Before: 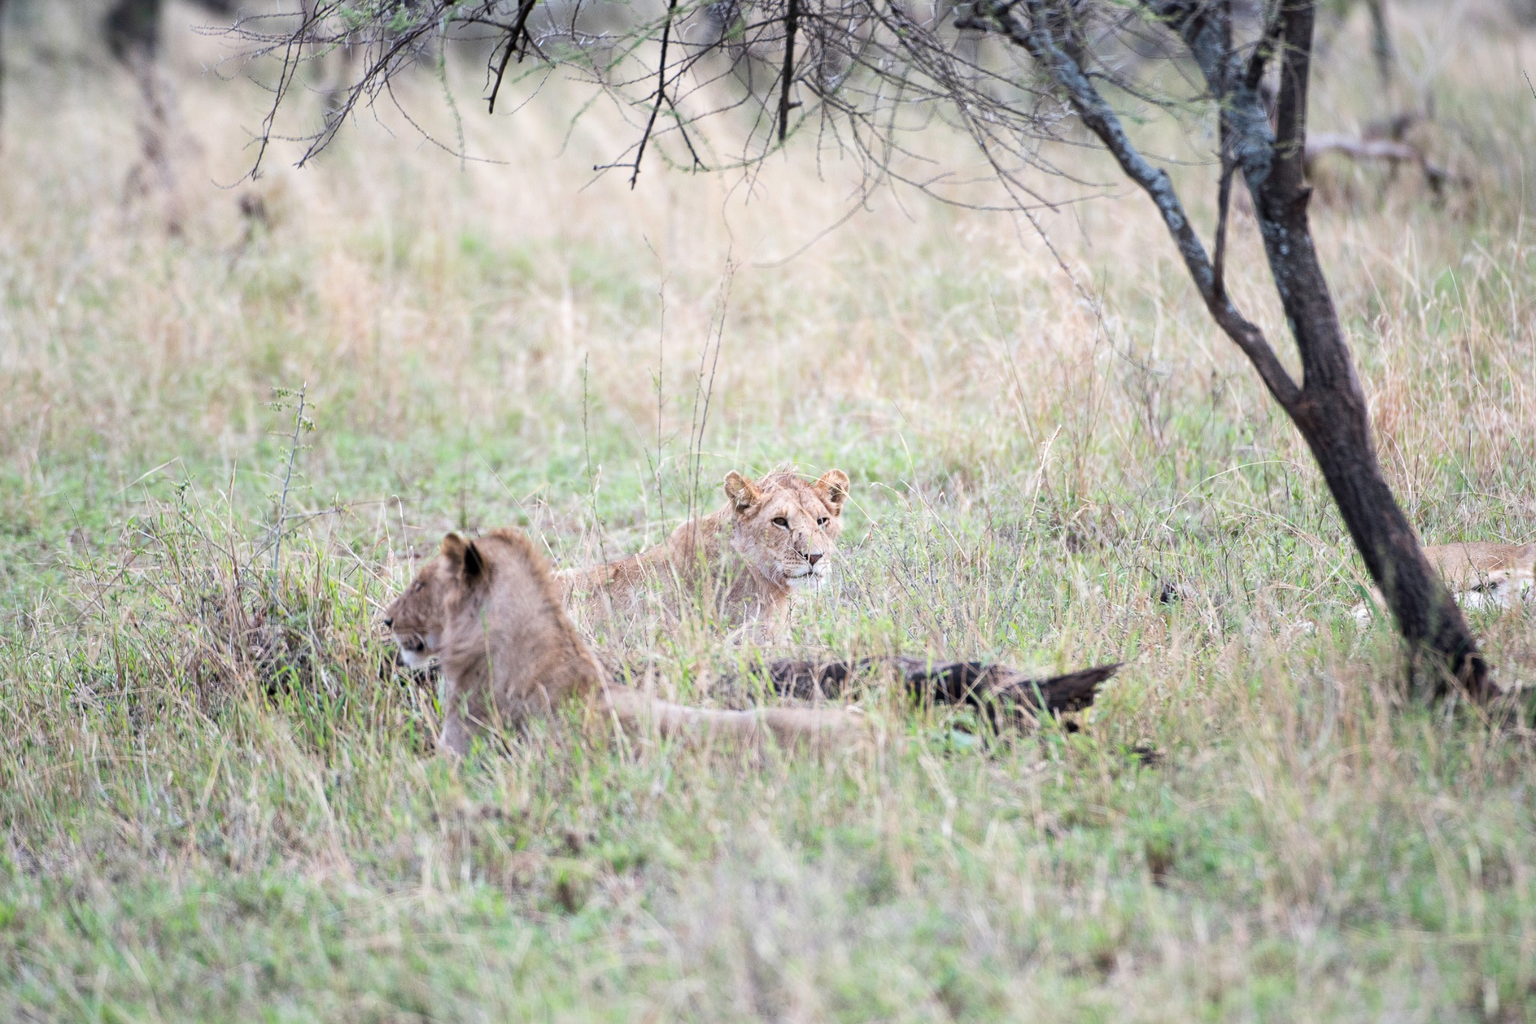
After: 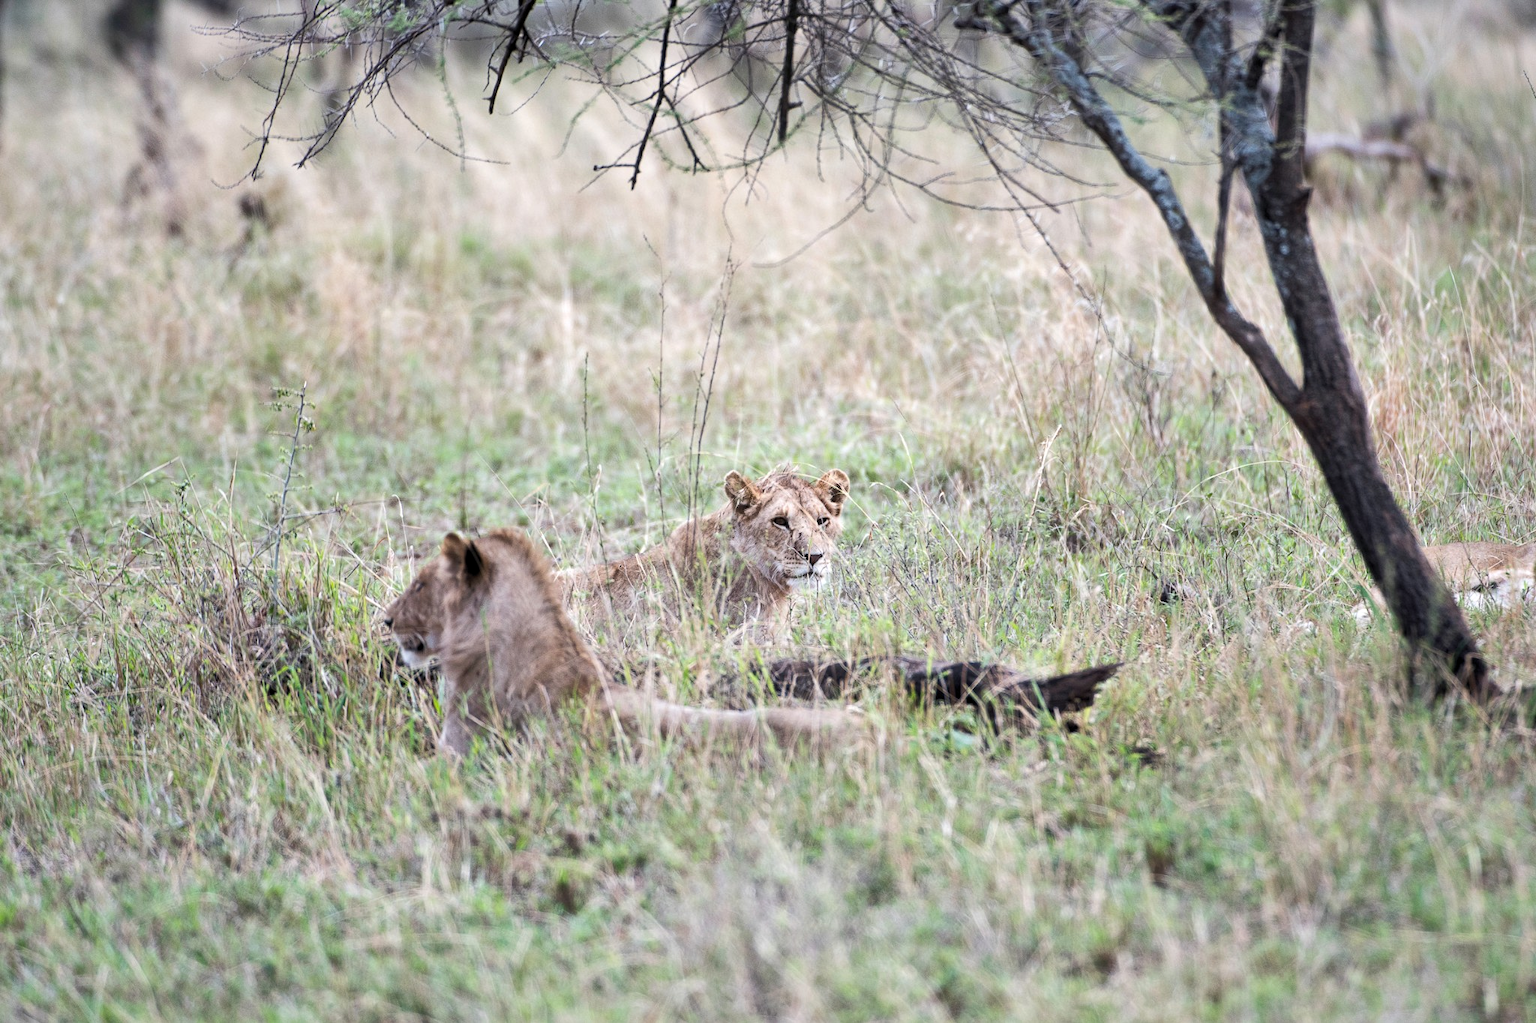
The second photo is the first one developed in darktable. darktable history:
levels: mode automatic, black 0.023%, white 99.97%, levels [0.062, 0.494, 0.925]
shadows and highlights: highlights color adjustment 0%, low approximation 0.01, soften with gaussian
